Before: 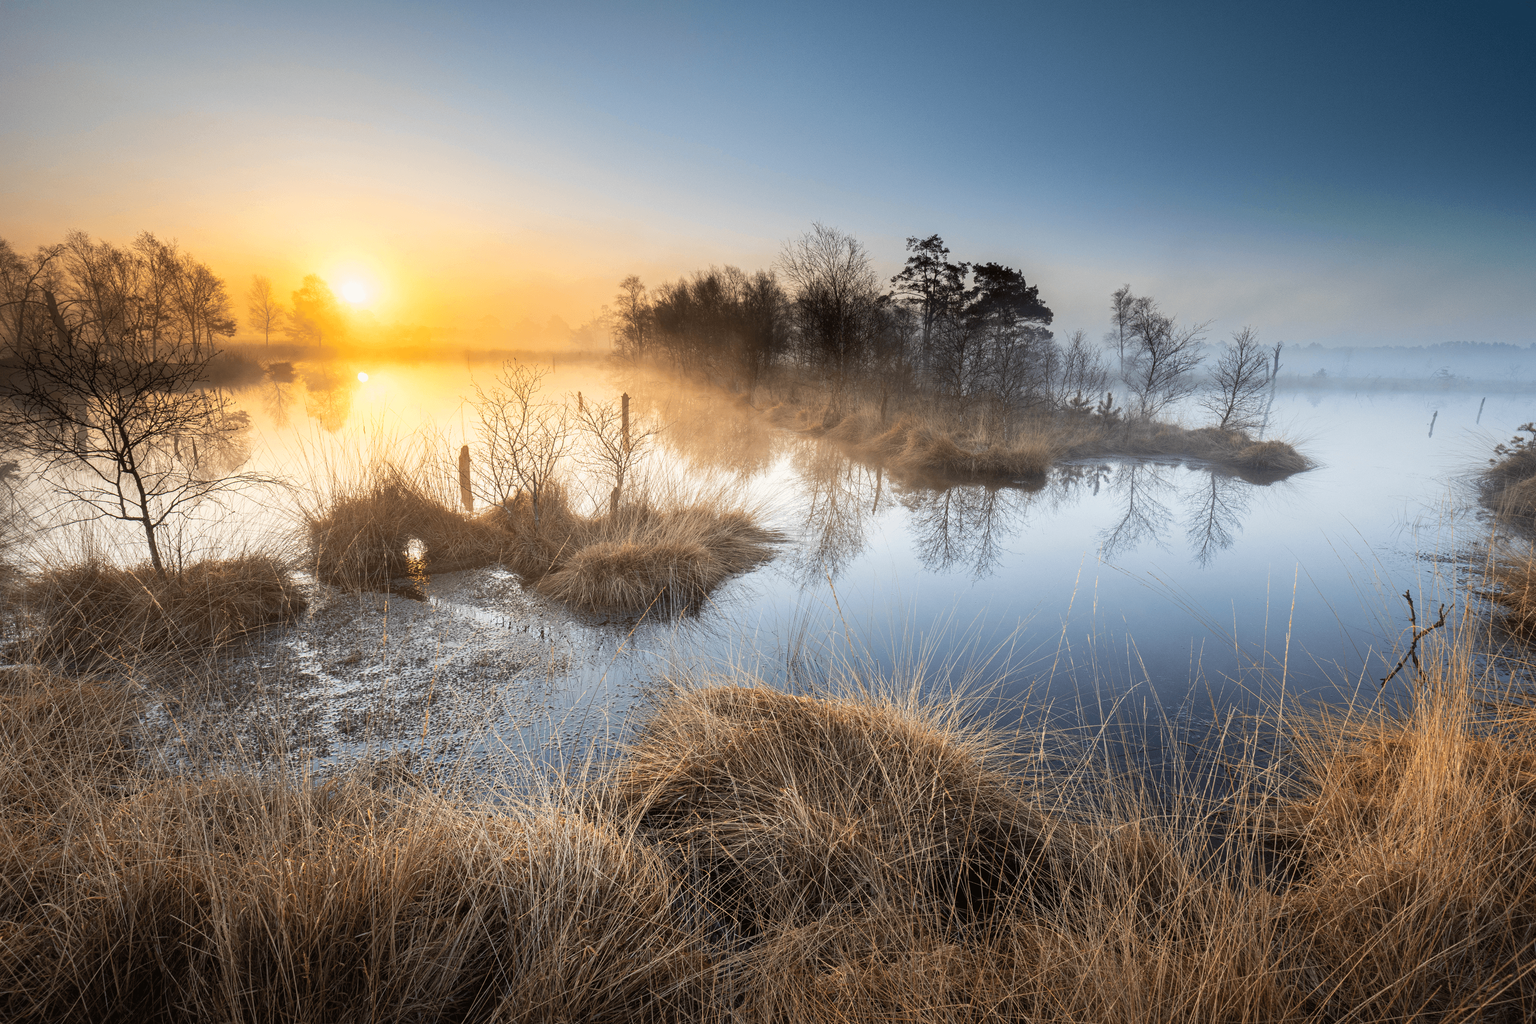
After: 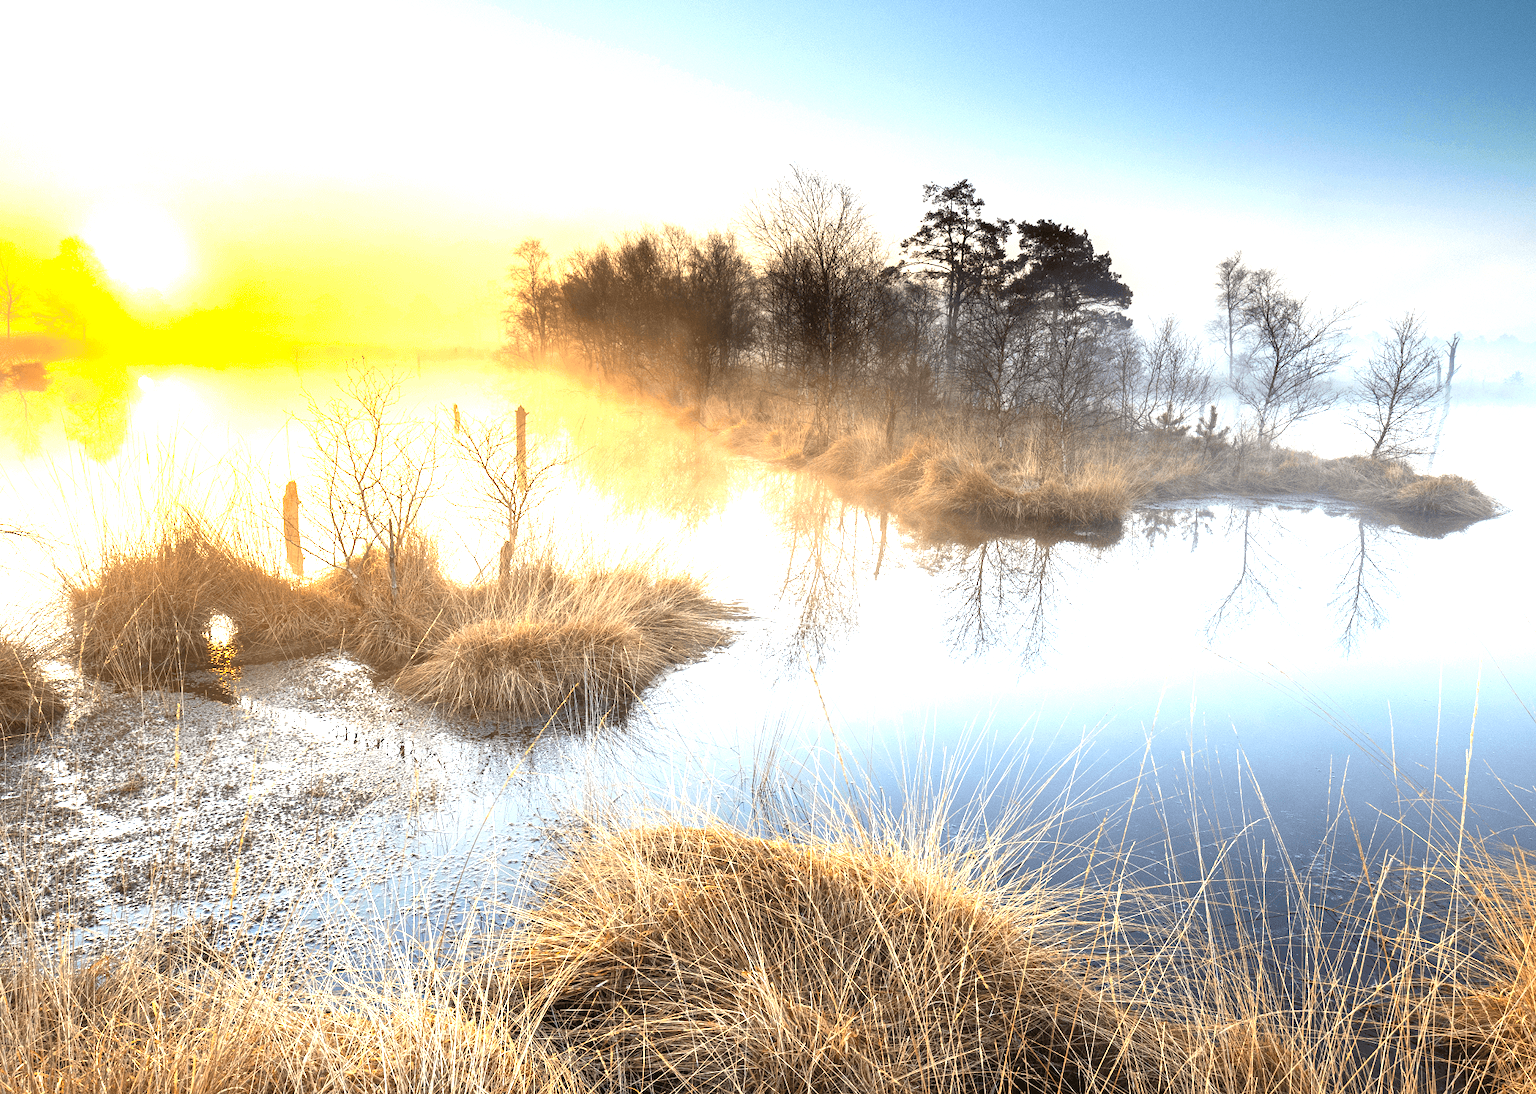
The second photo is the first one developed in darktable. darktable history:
crop and rotate: left 17.046%, top 10.659%, right 12.989%, bottom 14.553%
exposure: black level correction 0, exposure 1.379 EV, compensate exposure bias true, compensate highlight preservation false
color calibration: output colorfulness [0, 0.315, 0, 0], x 0.341, y 0.355, temperature 5166 K
